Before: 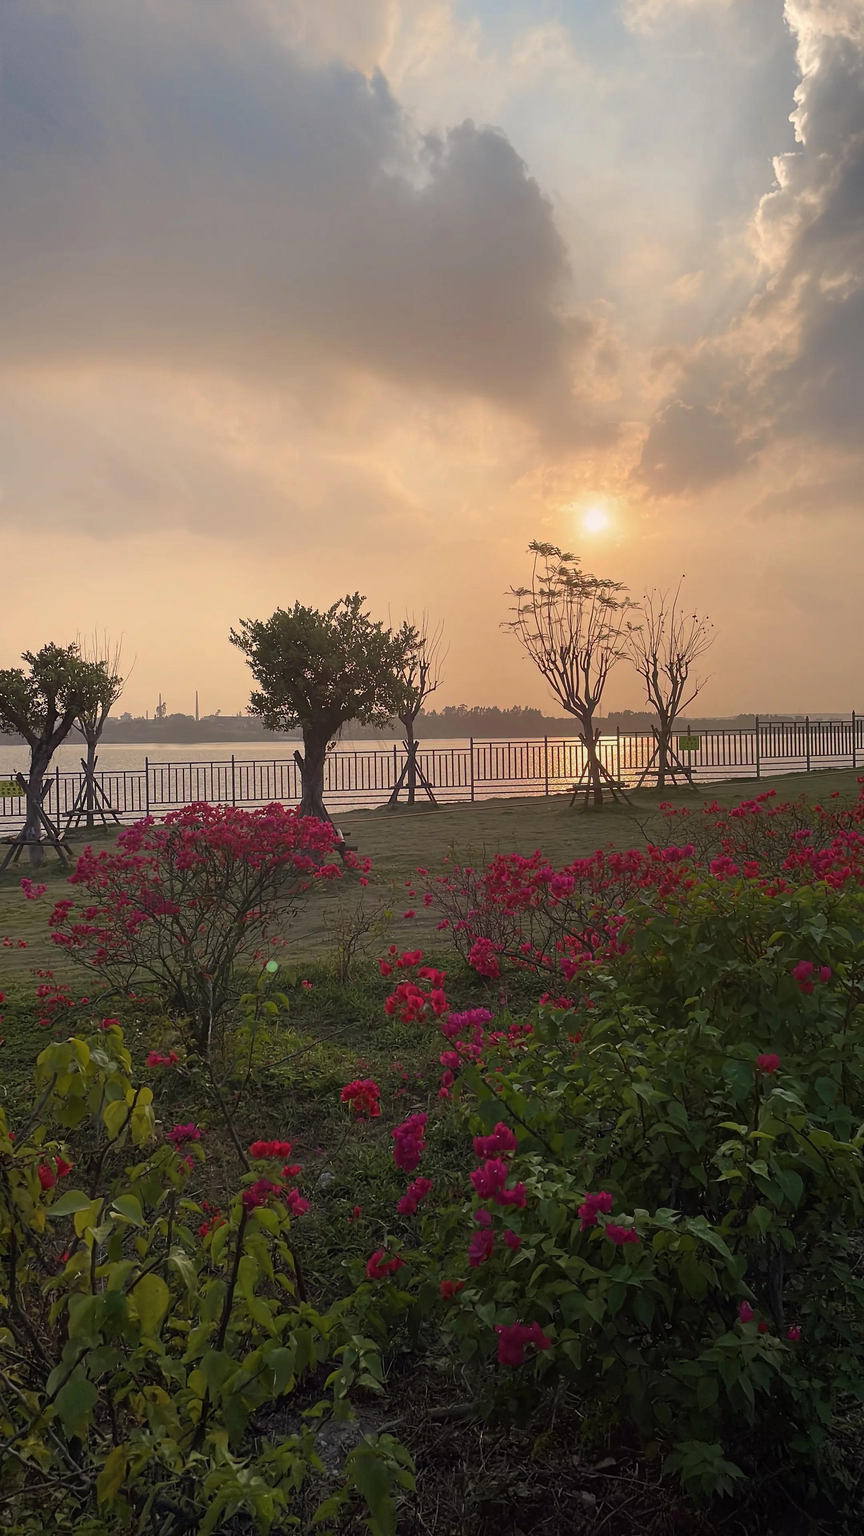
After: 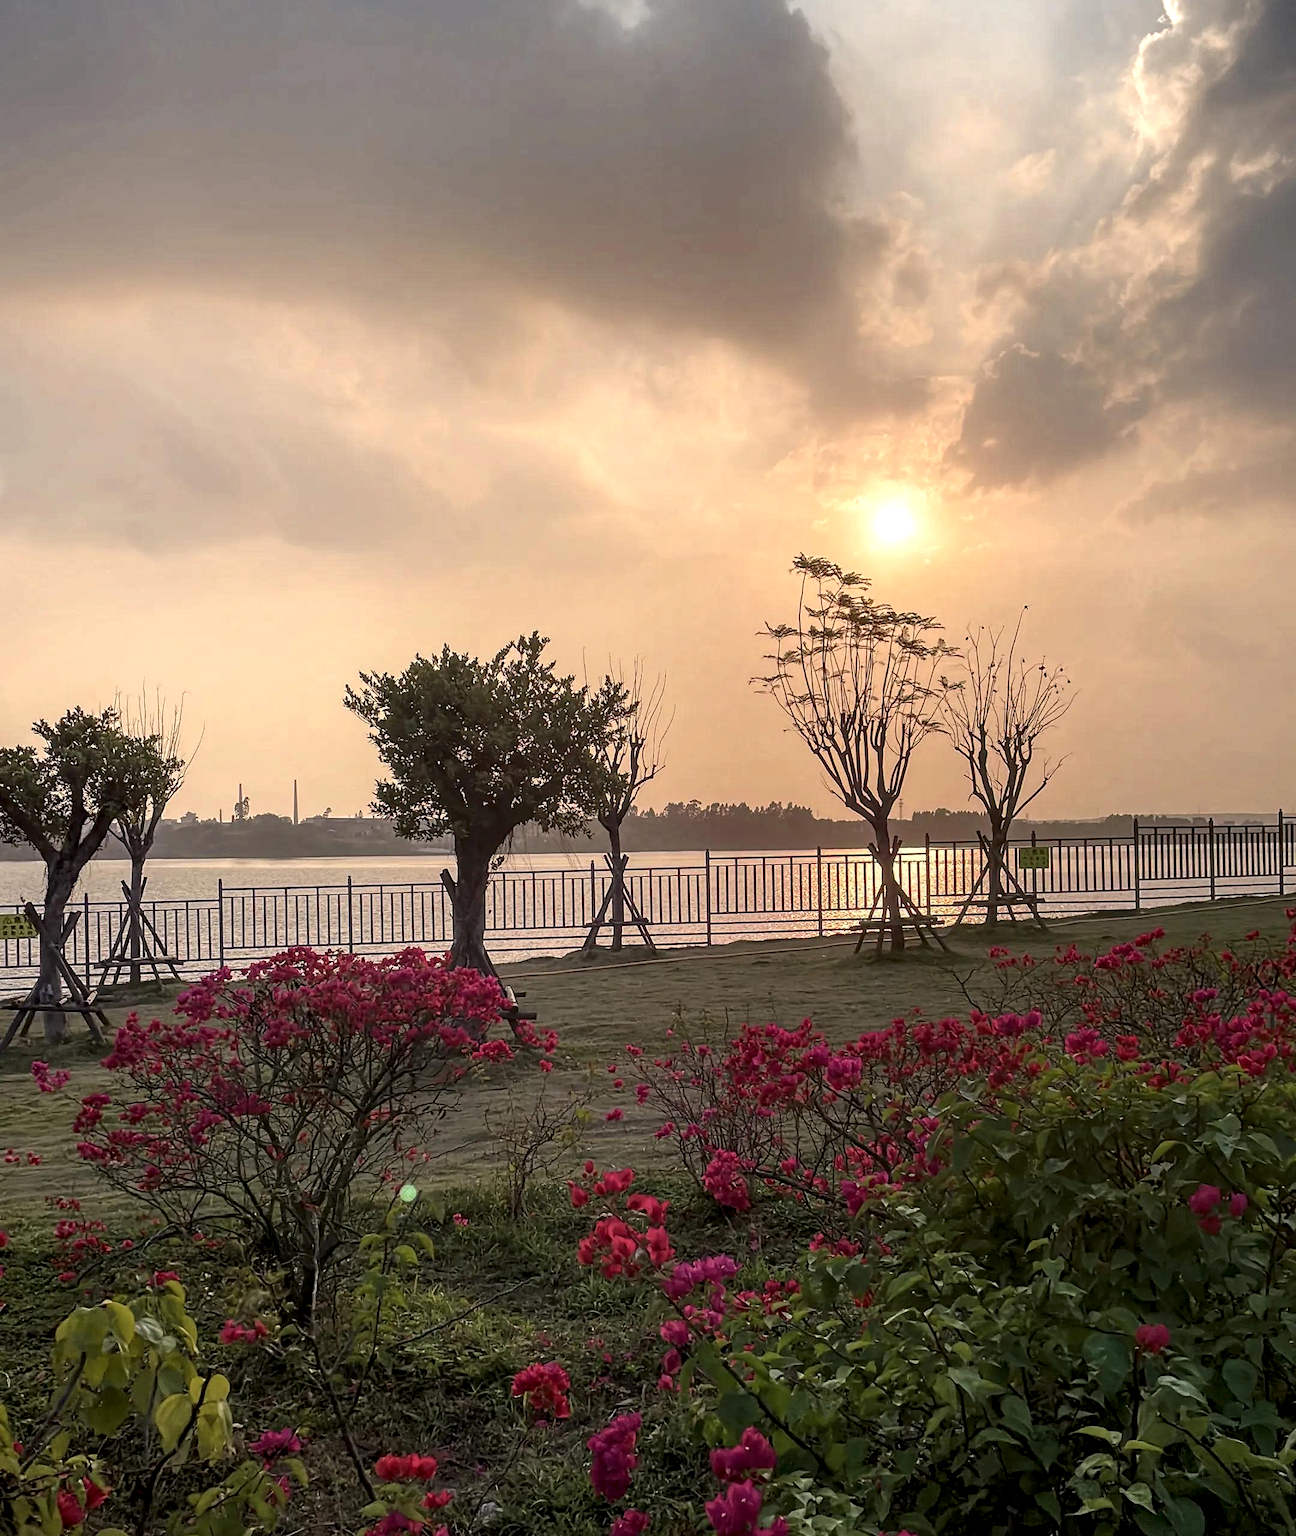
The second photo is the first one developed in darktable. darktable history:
crop: top 11.166%, bottom 22.168%
tone equalizer: on, module defaults
local contrast: highlights 65%, shadows 54%, detail 169%, midtone range 0.514
